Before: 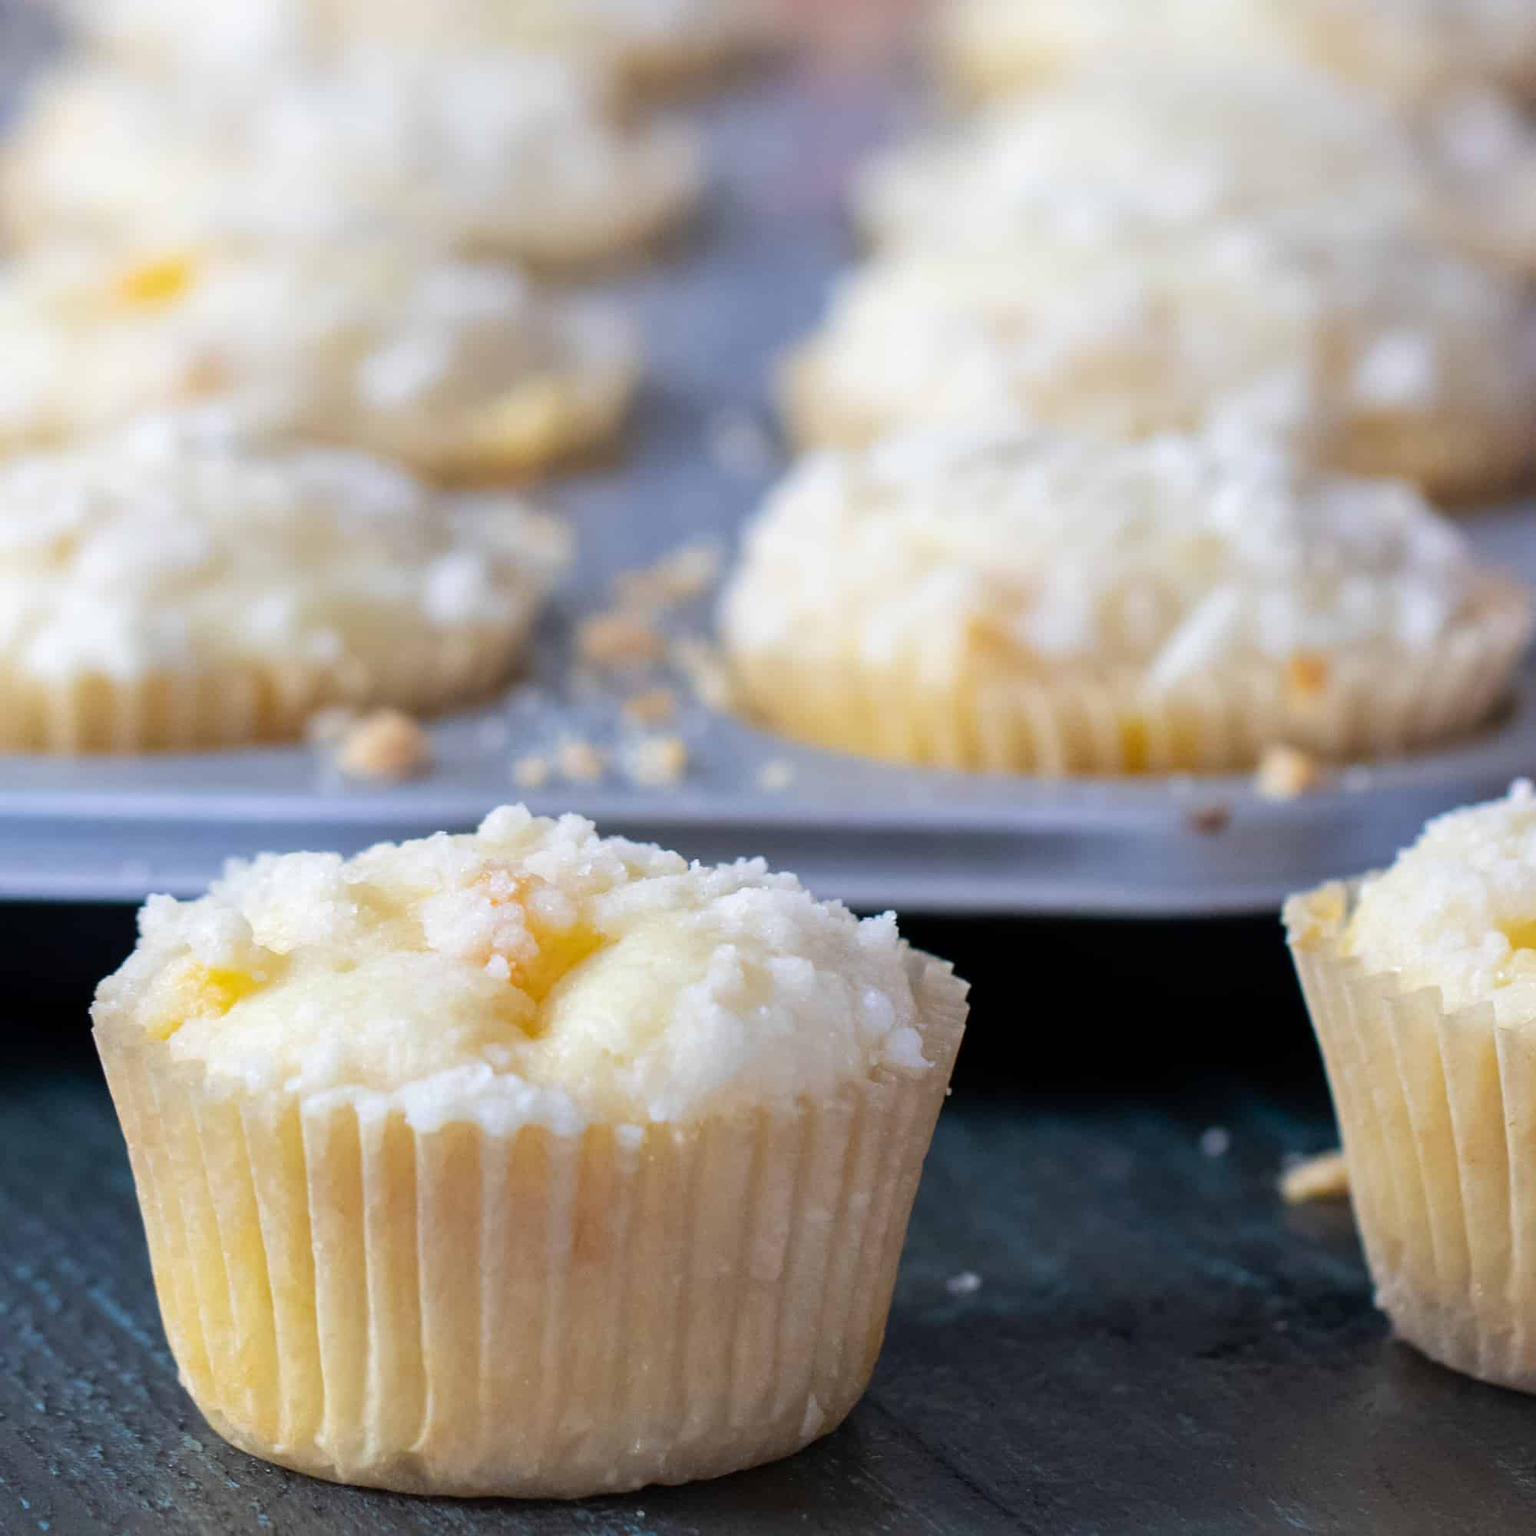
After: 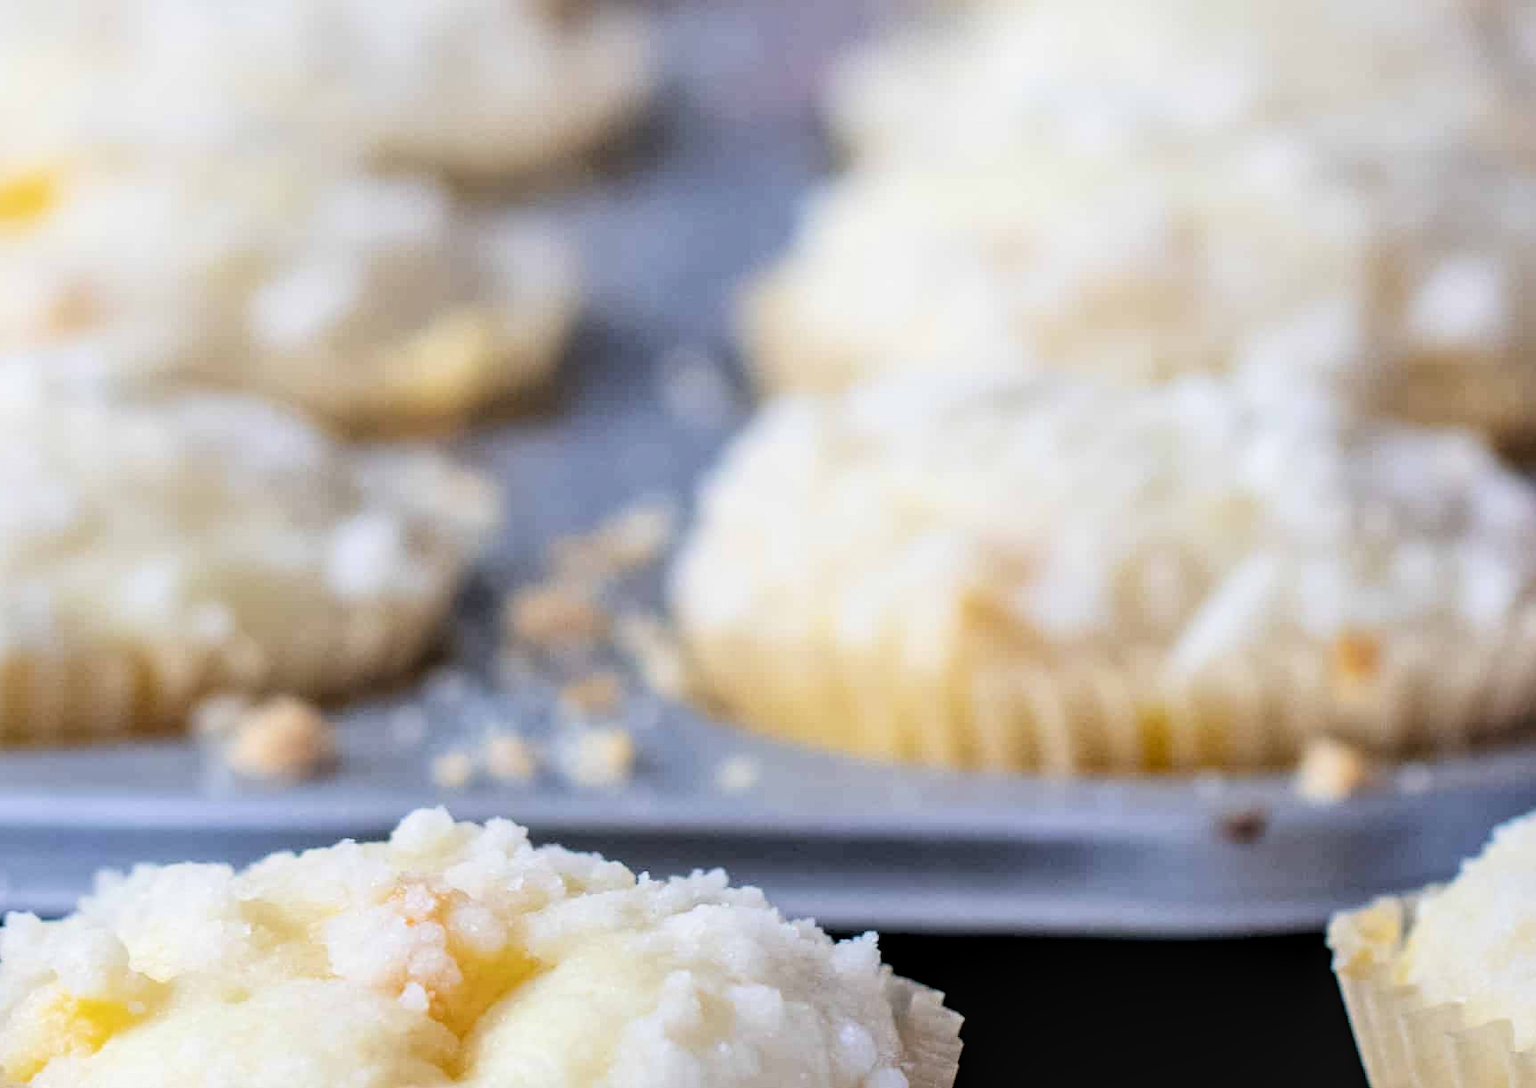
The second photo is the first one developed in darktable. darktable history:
crop and rotate: left 9.294%, top 7.219%, right 4.802%, bottom 31.872%
filmic rgb: middle gray luminance 9.85%, black relative exposure -8.62 EV, white relative exposure 3.29 EV, target black luminance 0%, hardness 5.21, latitude 44.66%, contrast 1.304, highlights saturation mix 3.93%, shadows ↔ highlights balance 24.91%, color science v6 (2022)
local contrast: detail 130%
